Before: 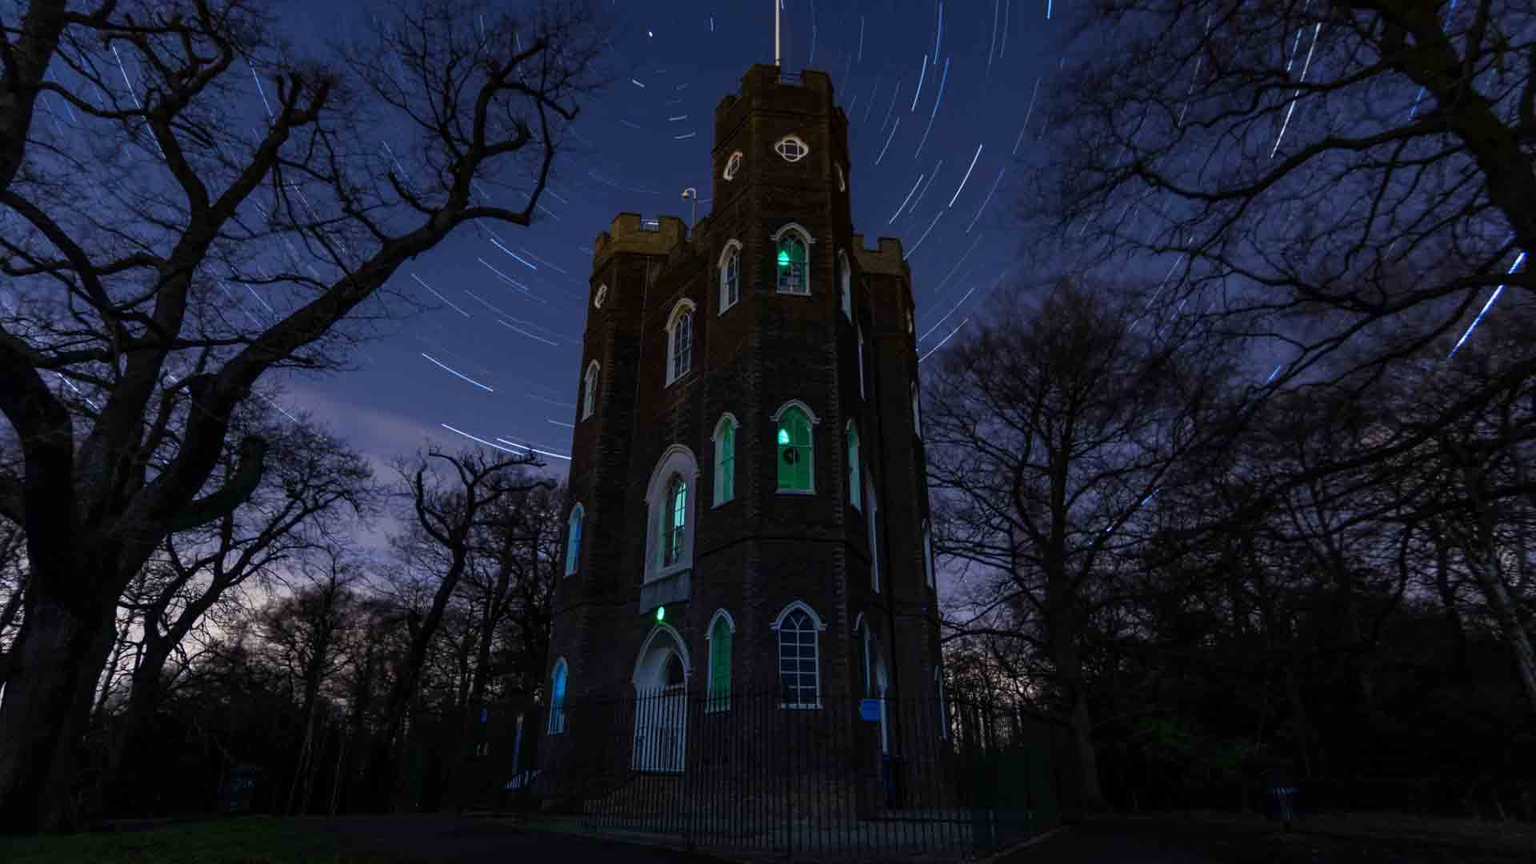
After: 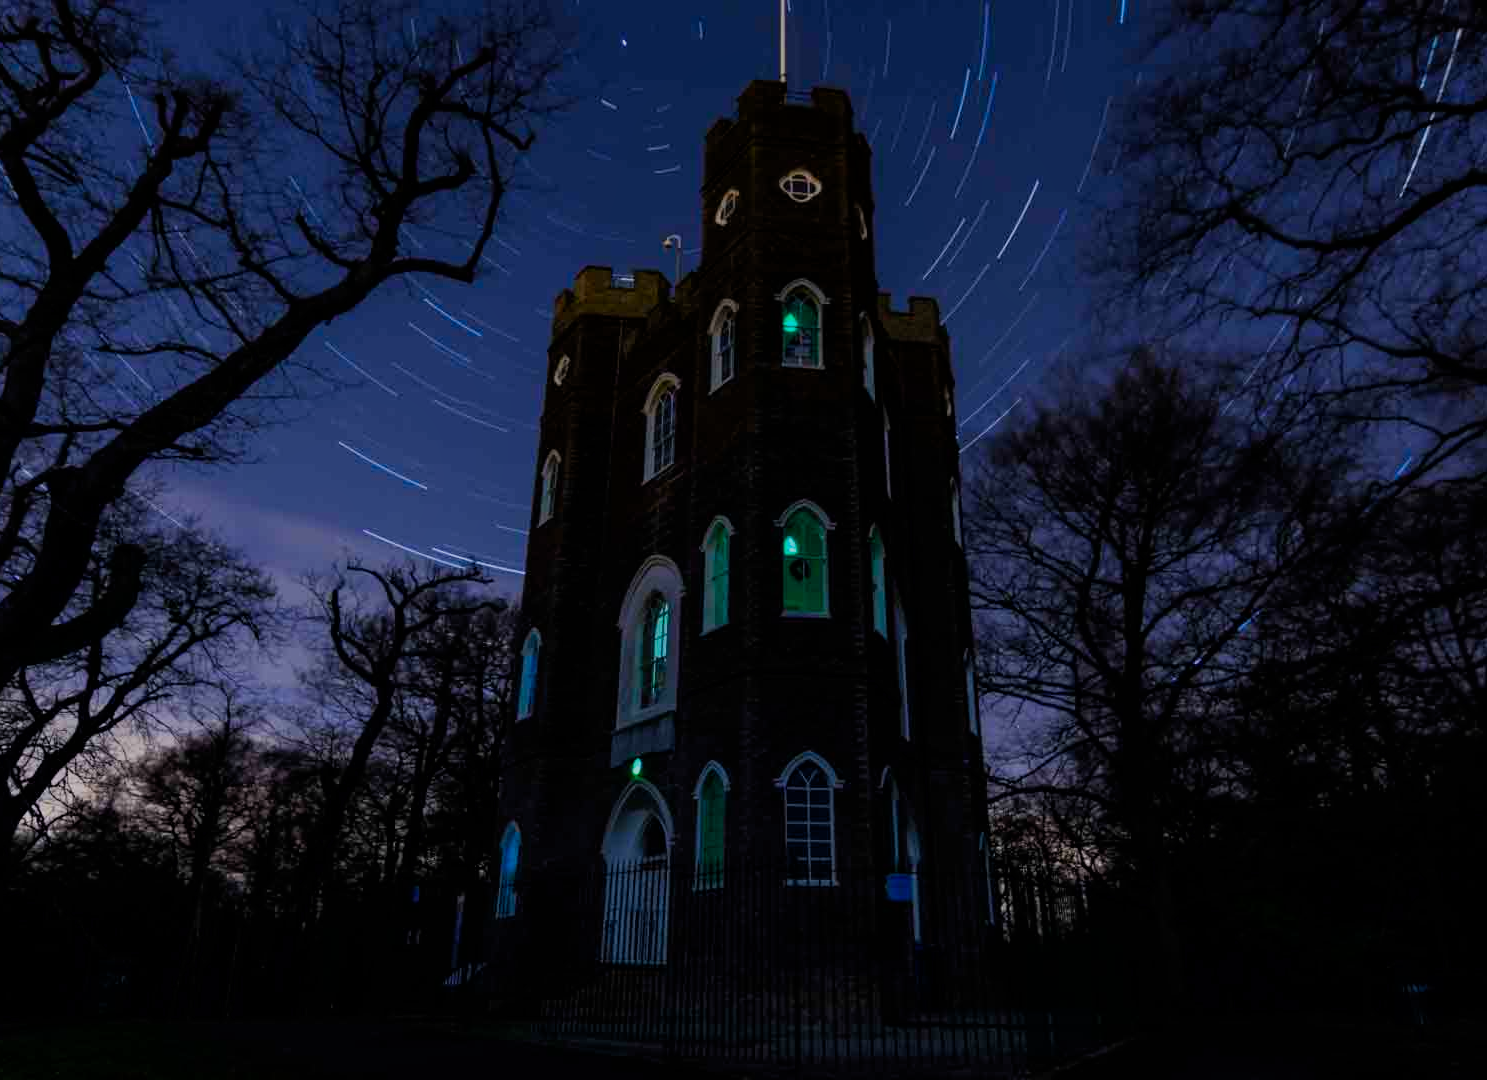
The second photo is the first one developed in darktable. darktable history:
filmic rgb: black relative exposure -7.65 EV, white relative exposure 4.56 EV, hardness 3.61, color science v6 (2022)
shadows and highlights: shadows -21.3, highlights 100, soften with gaussian
crop: left 9.88%, right 12.664%
color balance rgb: perceptual saturation grading › global saturation 20%, global vibrance 20%
